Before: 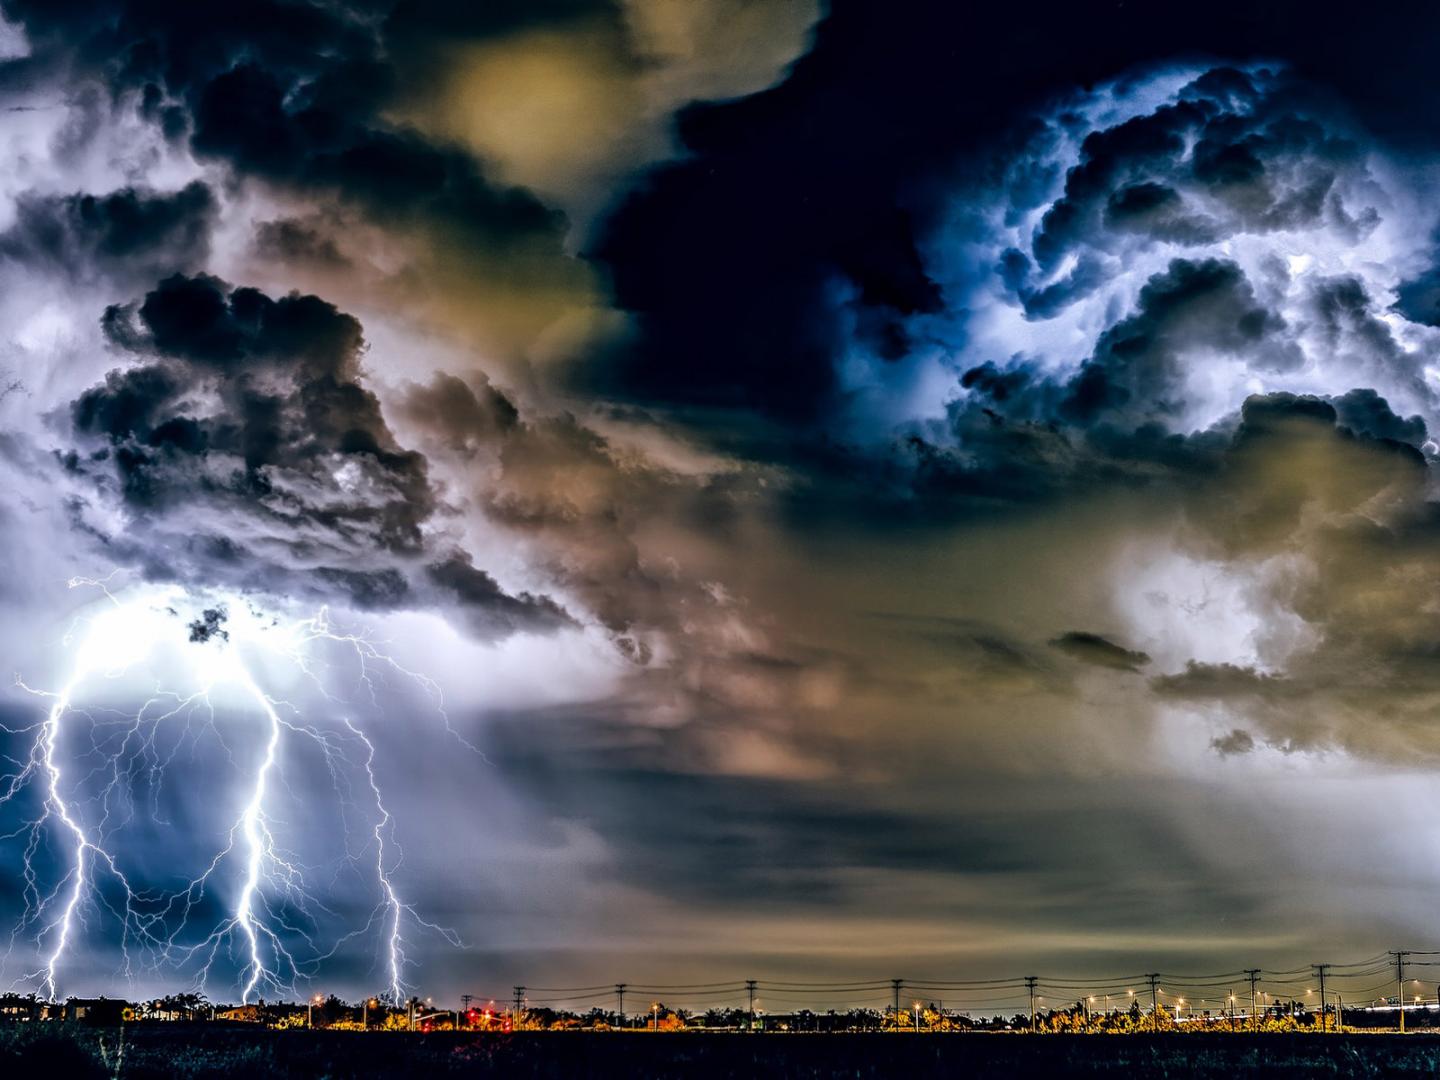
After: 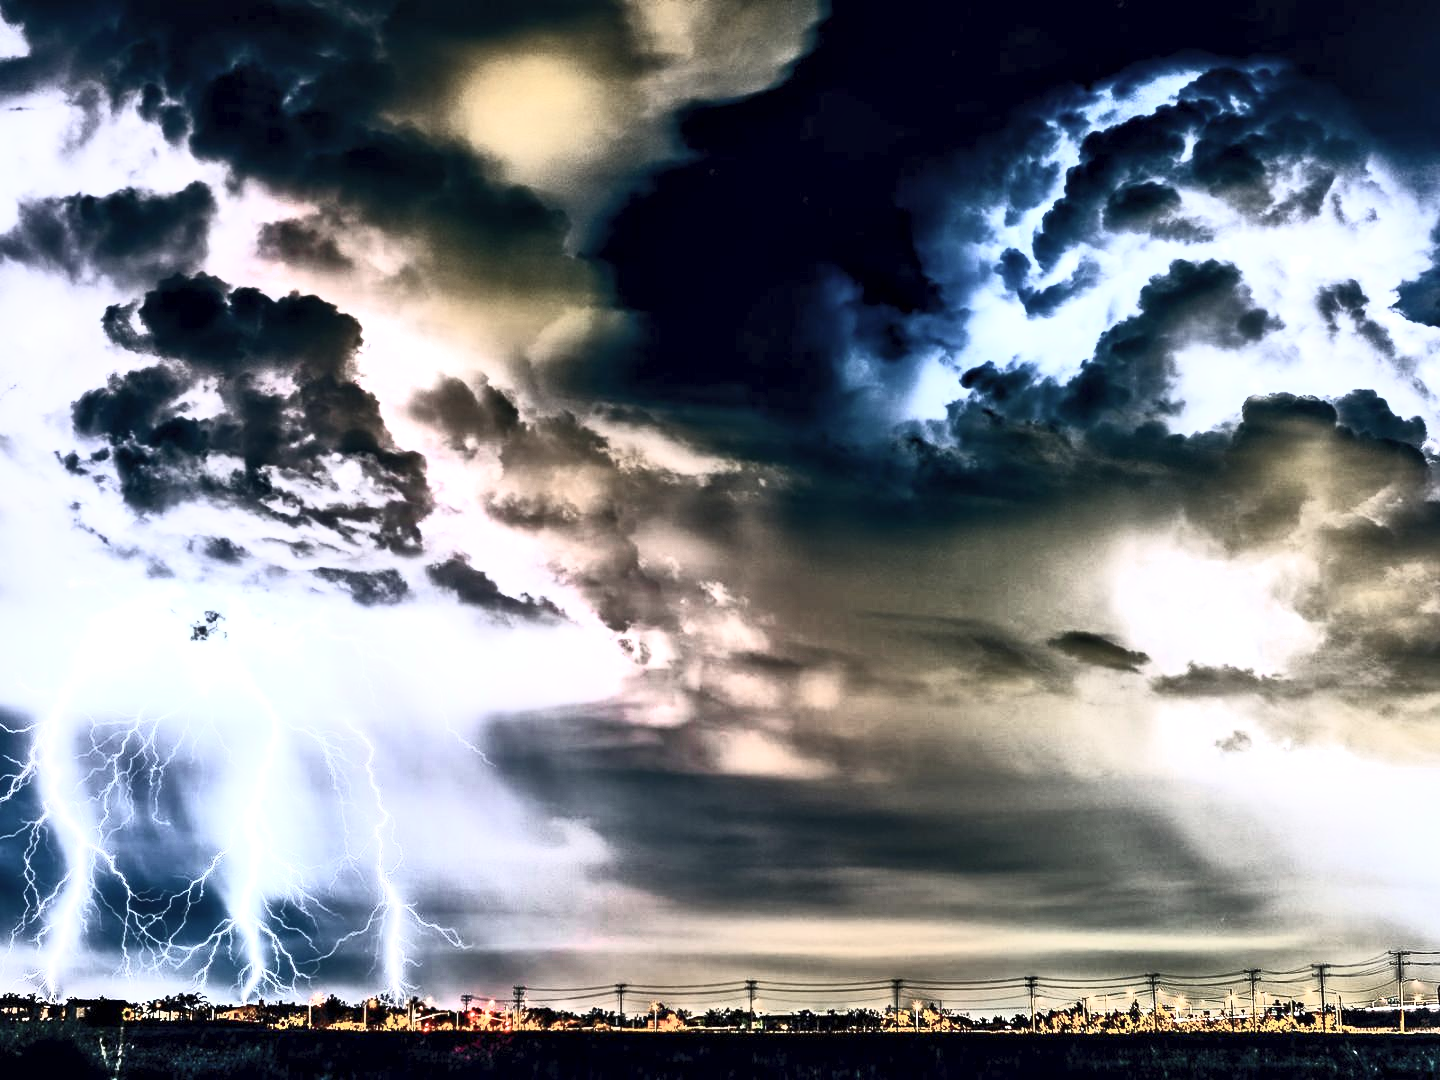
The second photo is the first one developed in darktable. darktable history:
local contrast: mode bilateral grid, contrast 20, coarseness 50, detail 119%, midtone range 0.2
color zones: curves: ch0 [(0, 0.6) (0.129, 0.508) (0.193, 0.483) (0.429, 0.5) (0.571, 0.5) (0.714, 0.5) (0.857, 0.5) (1, 0.6)]; ch1 [(0, 0.481) (0.112, 0.245) (0.213, 0.223) (0.429, 0.233) (0.571, 0.231) (0.683, 0.242) (0.857, 0.296) (1, 0.481)]
contrast brightness saturation: contrast 0.844, brightness 0.598, saturation 0.584
exposure: black level correction 0.001, exposure 0.499 EV, compensate highlight preservation false
